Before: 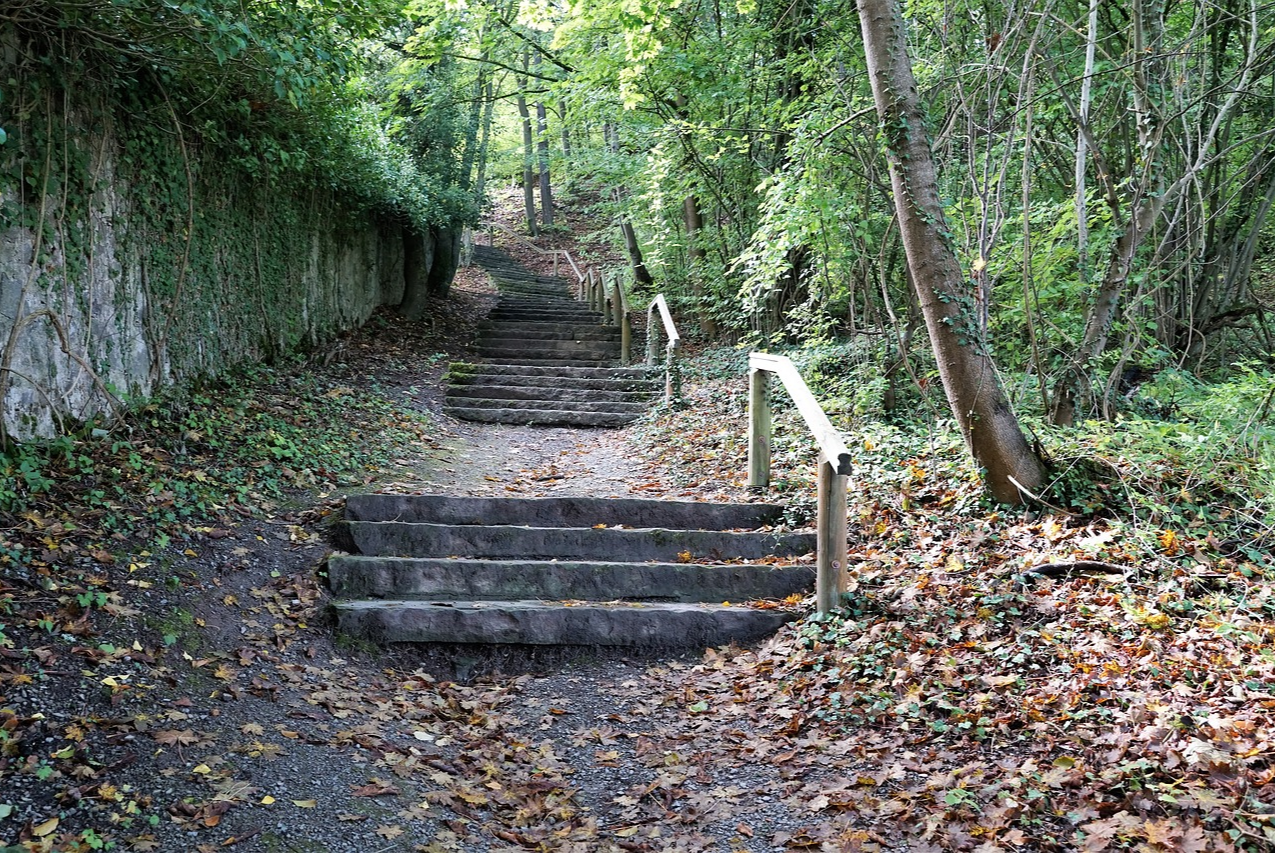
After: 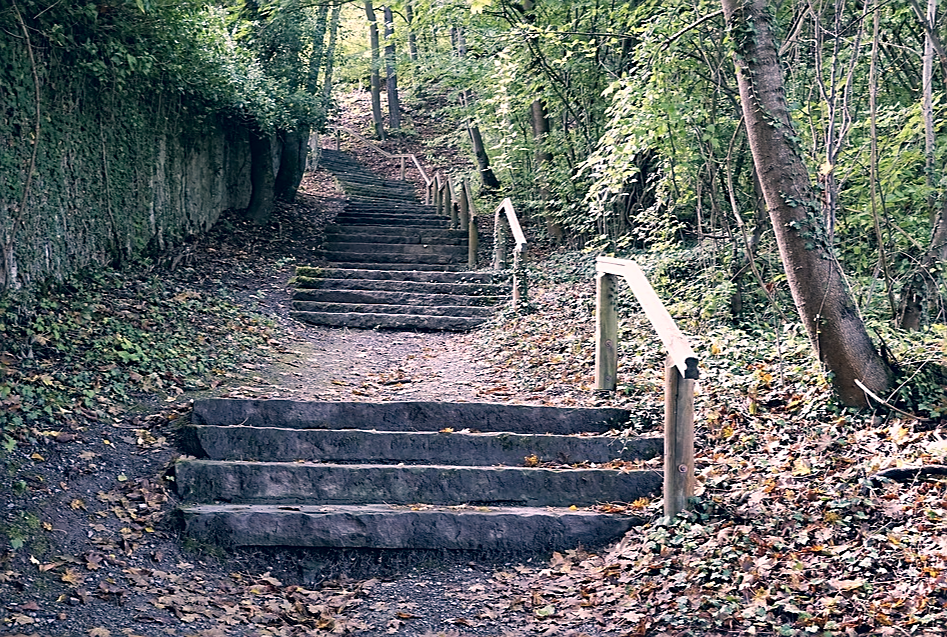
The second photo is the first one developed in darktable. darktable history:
color correction: highlights a* 14.01, highlights b* 6.1, shadows a* -5.34, shadows b* -15.33, saturation 0.86
sharpen: amount 0.543
crop and rotate: left 12.072%, top 11.444%, right 13.591%, bottom 13.854%
